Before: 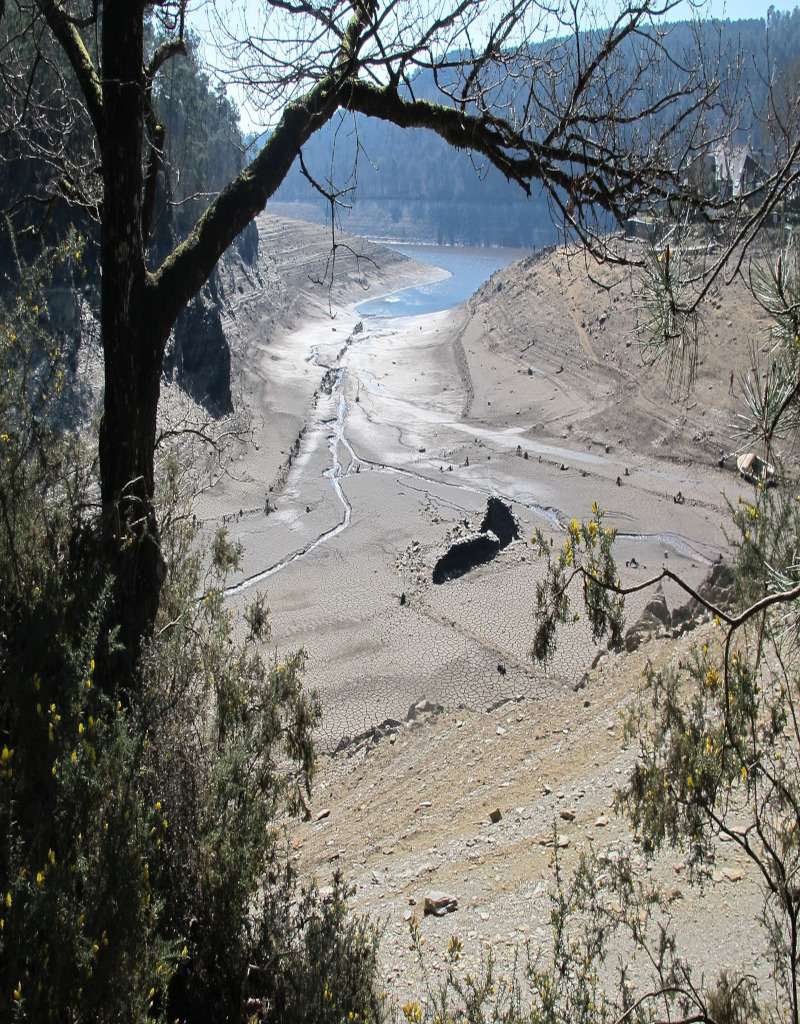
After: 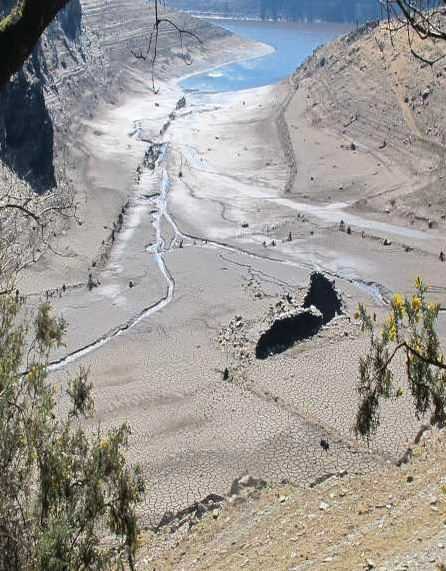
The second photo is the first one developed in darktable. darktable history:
crop and rotate: left 22.13%, top 22.054%, right 22.026%, bottom 22.102%
velvia: strength 27%
